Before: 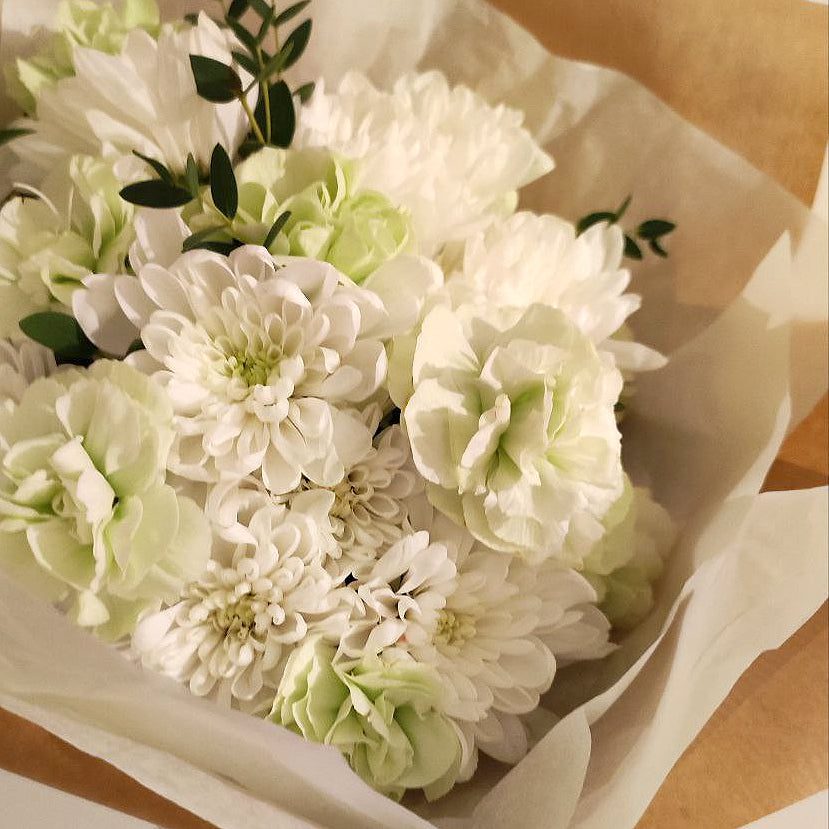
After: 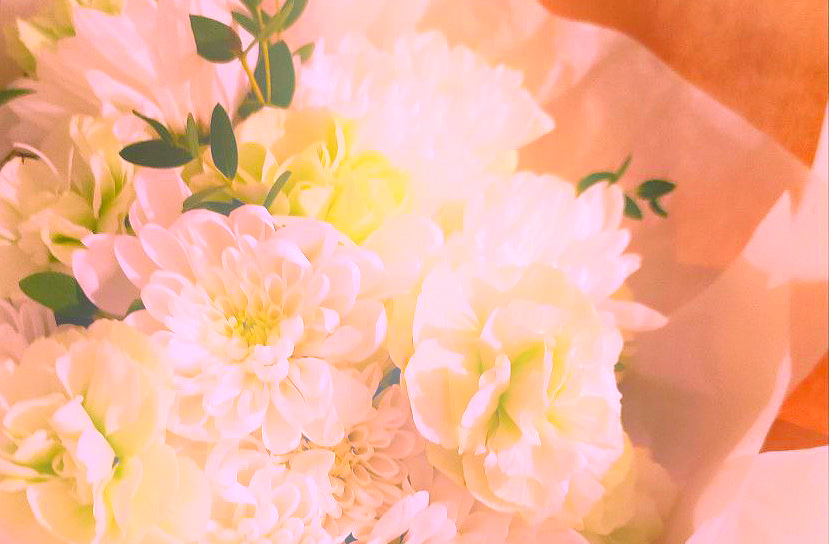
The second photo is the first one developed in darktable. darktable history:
crop and rotate: top 4.848%, bottom 29.503%
color correction: highlights a* 19.5, highlights b* -11.53, saturation 1.69
bloom: on, module defaults
